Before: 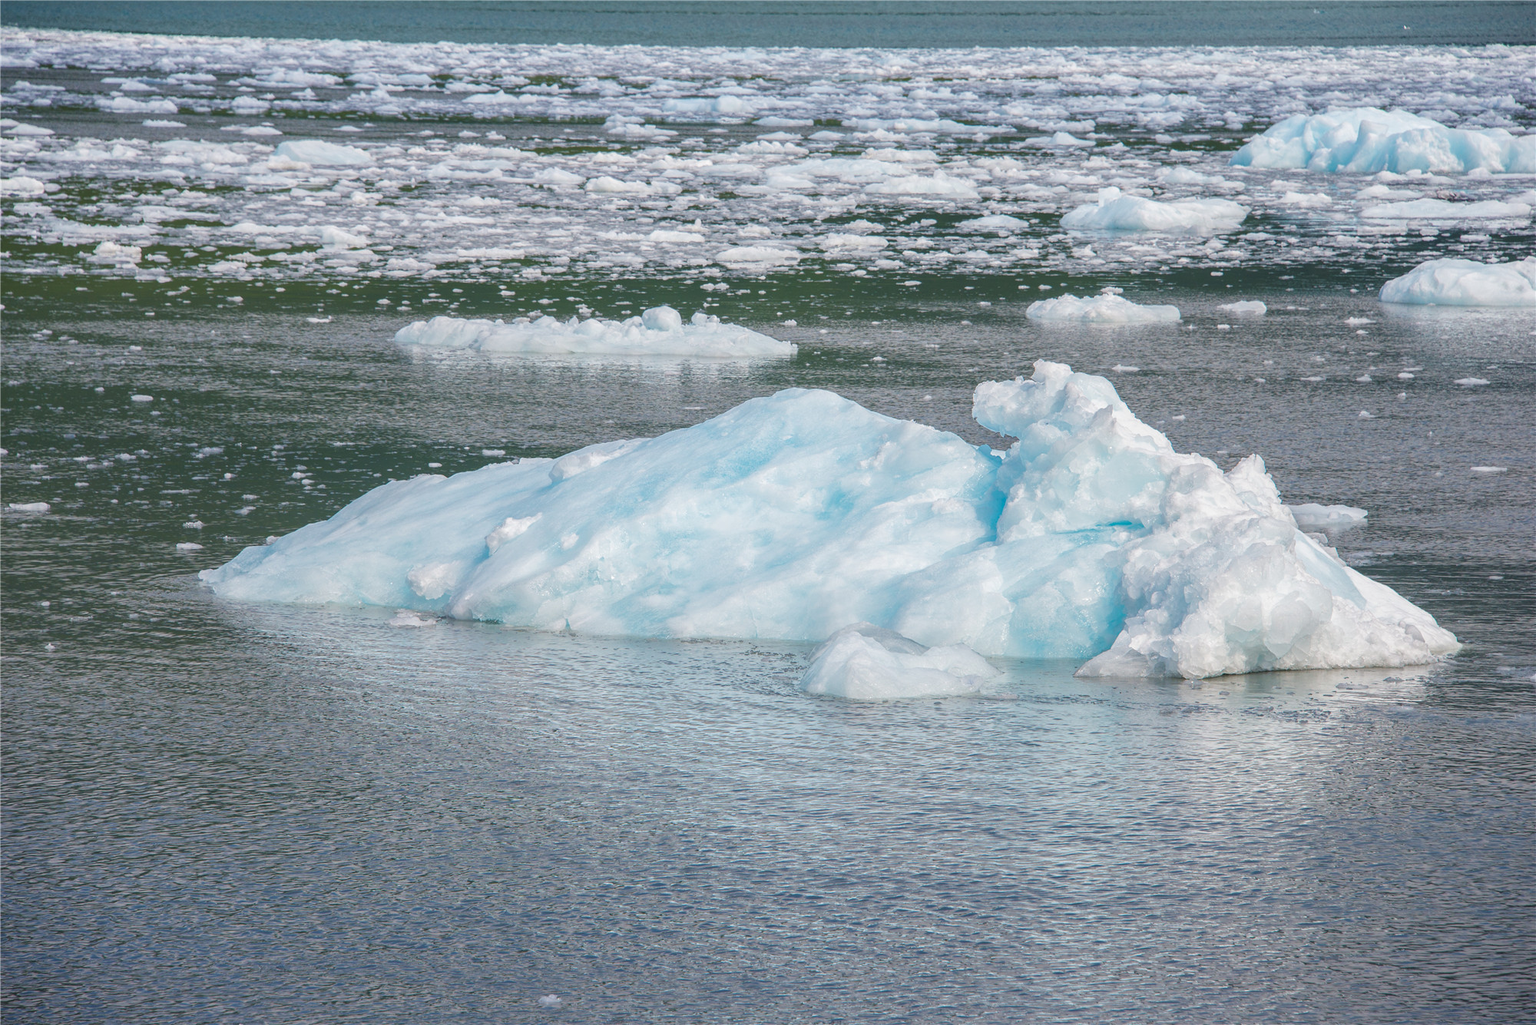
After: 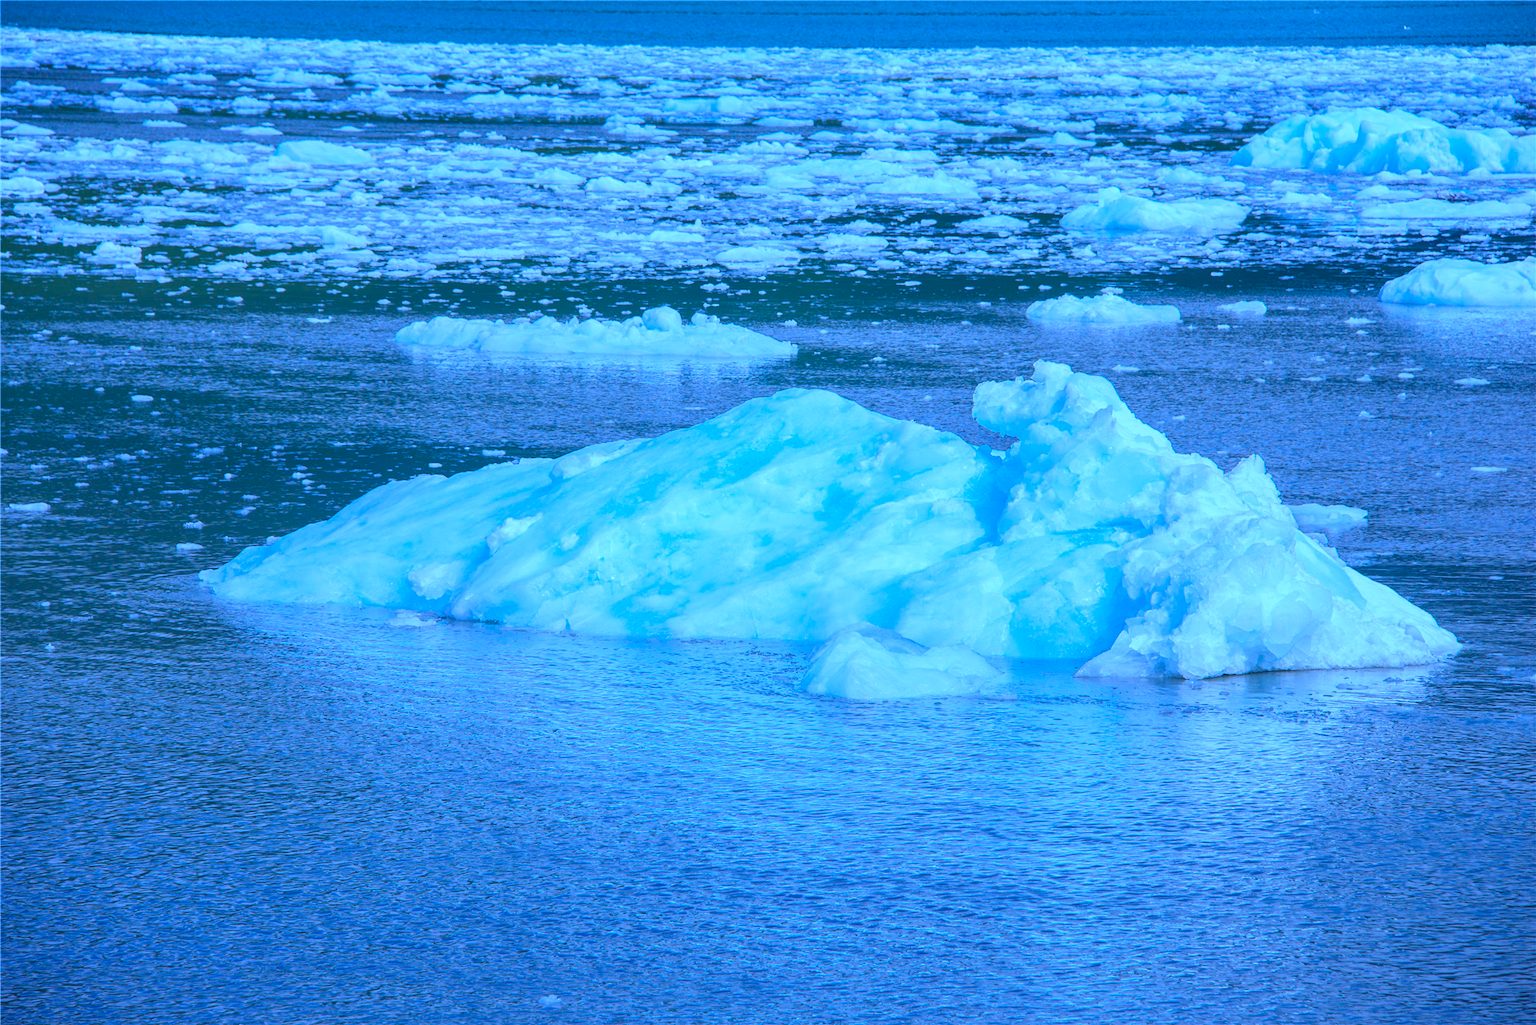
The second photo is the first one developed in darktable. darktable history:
color calibration: illuminant as shot in camera, x 0.463, y 0.42, temperature 2668.72 K
